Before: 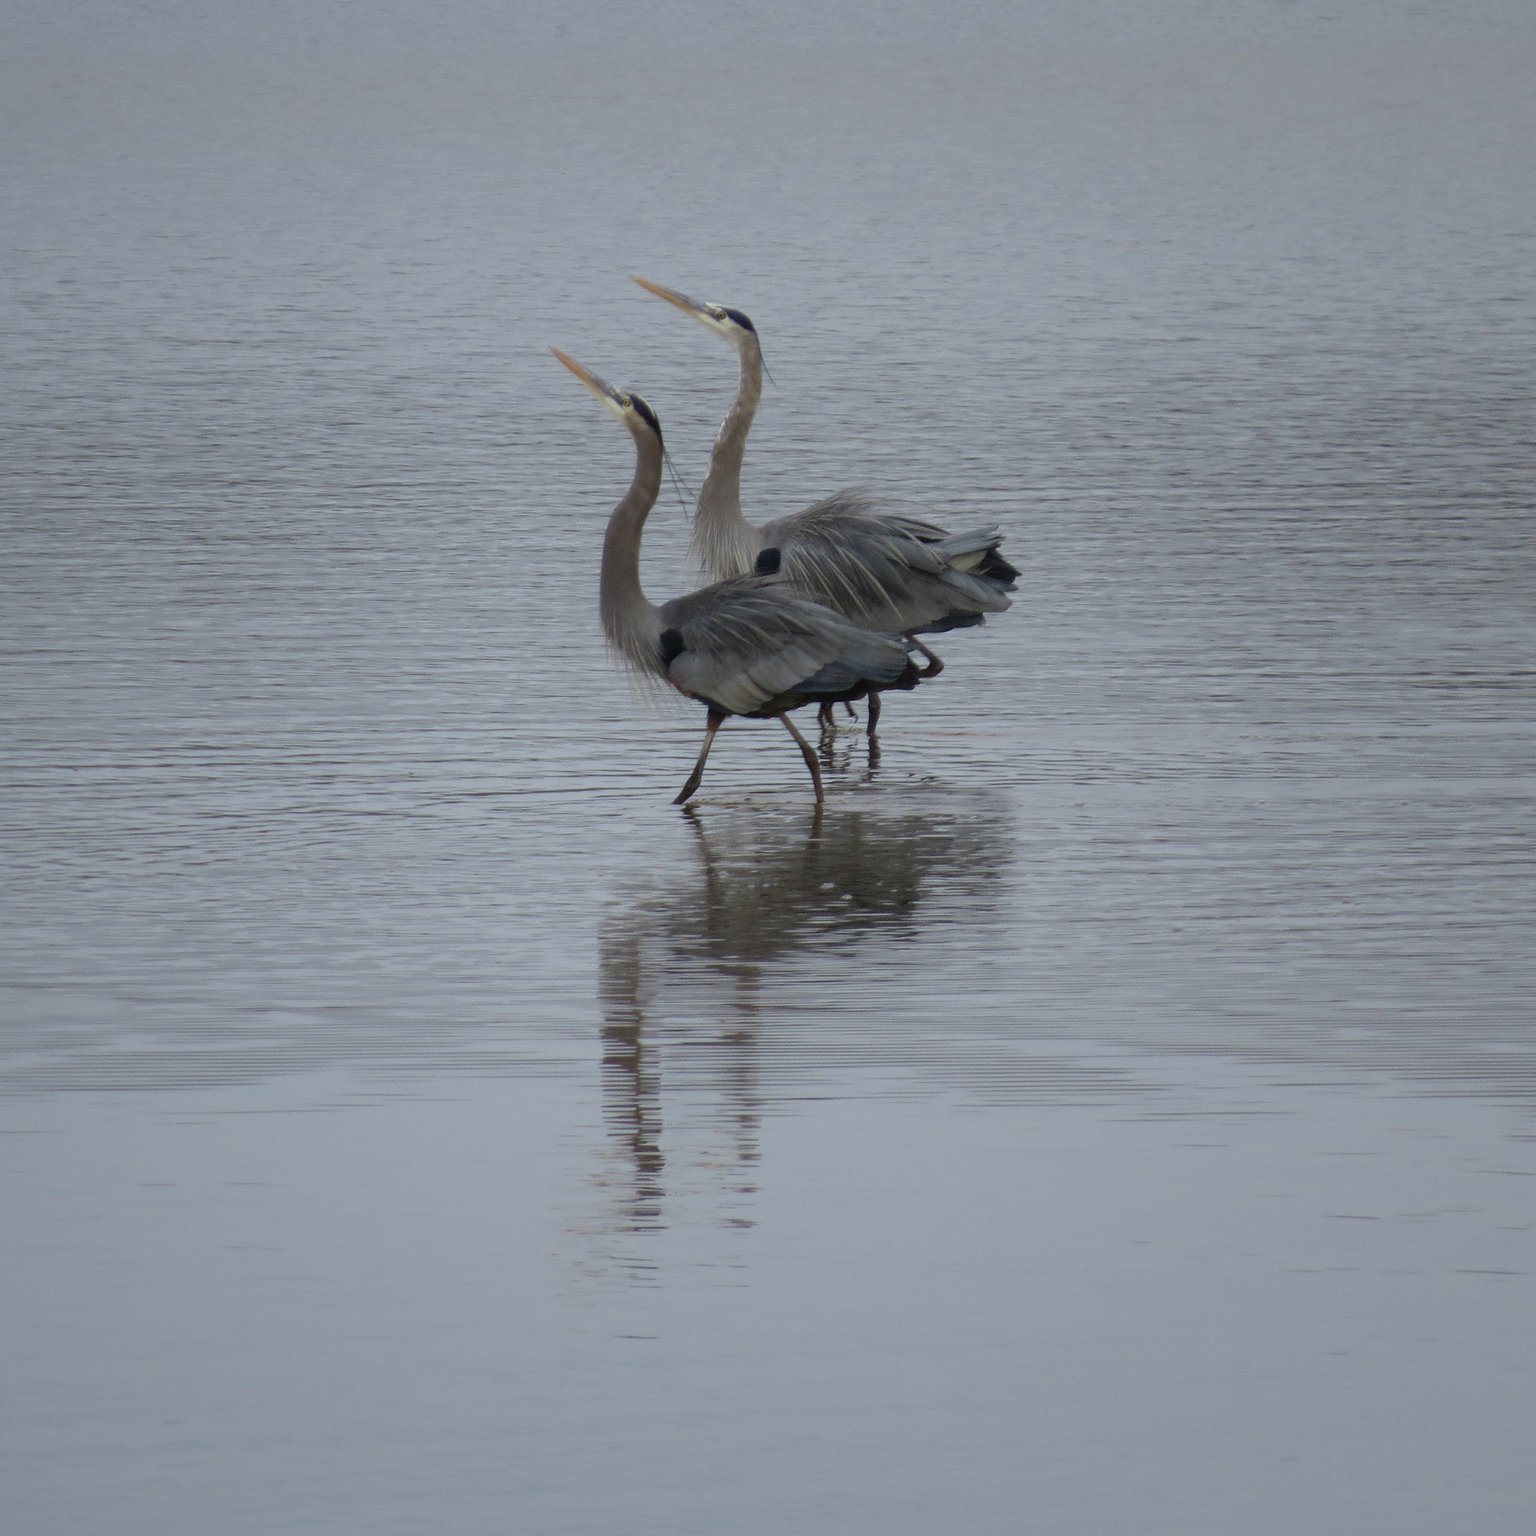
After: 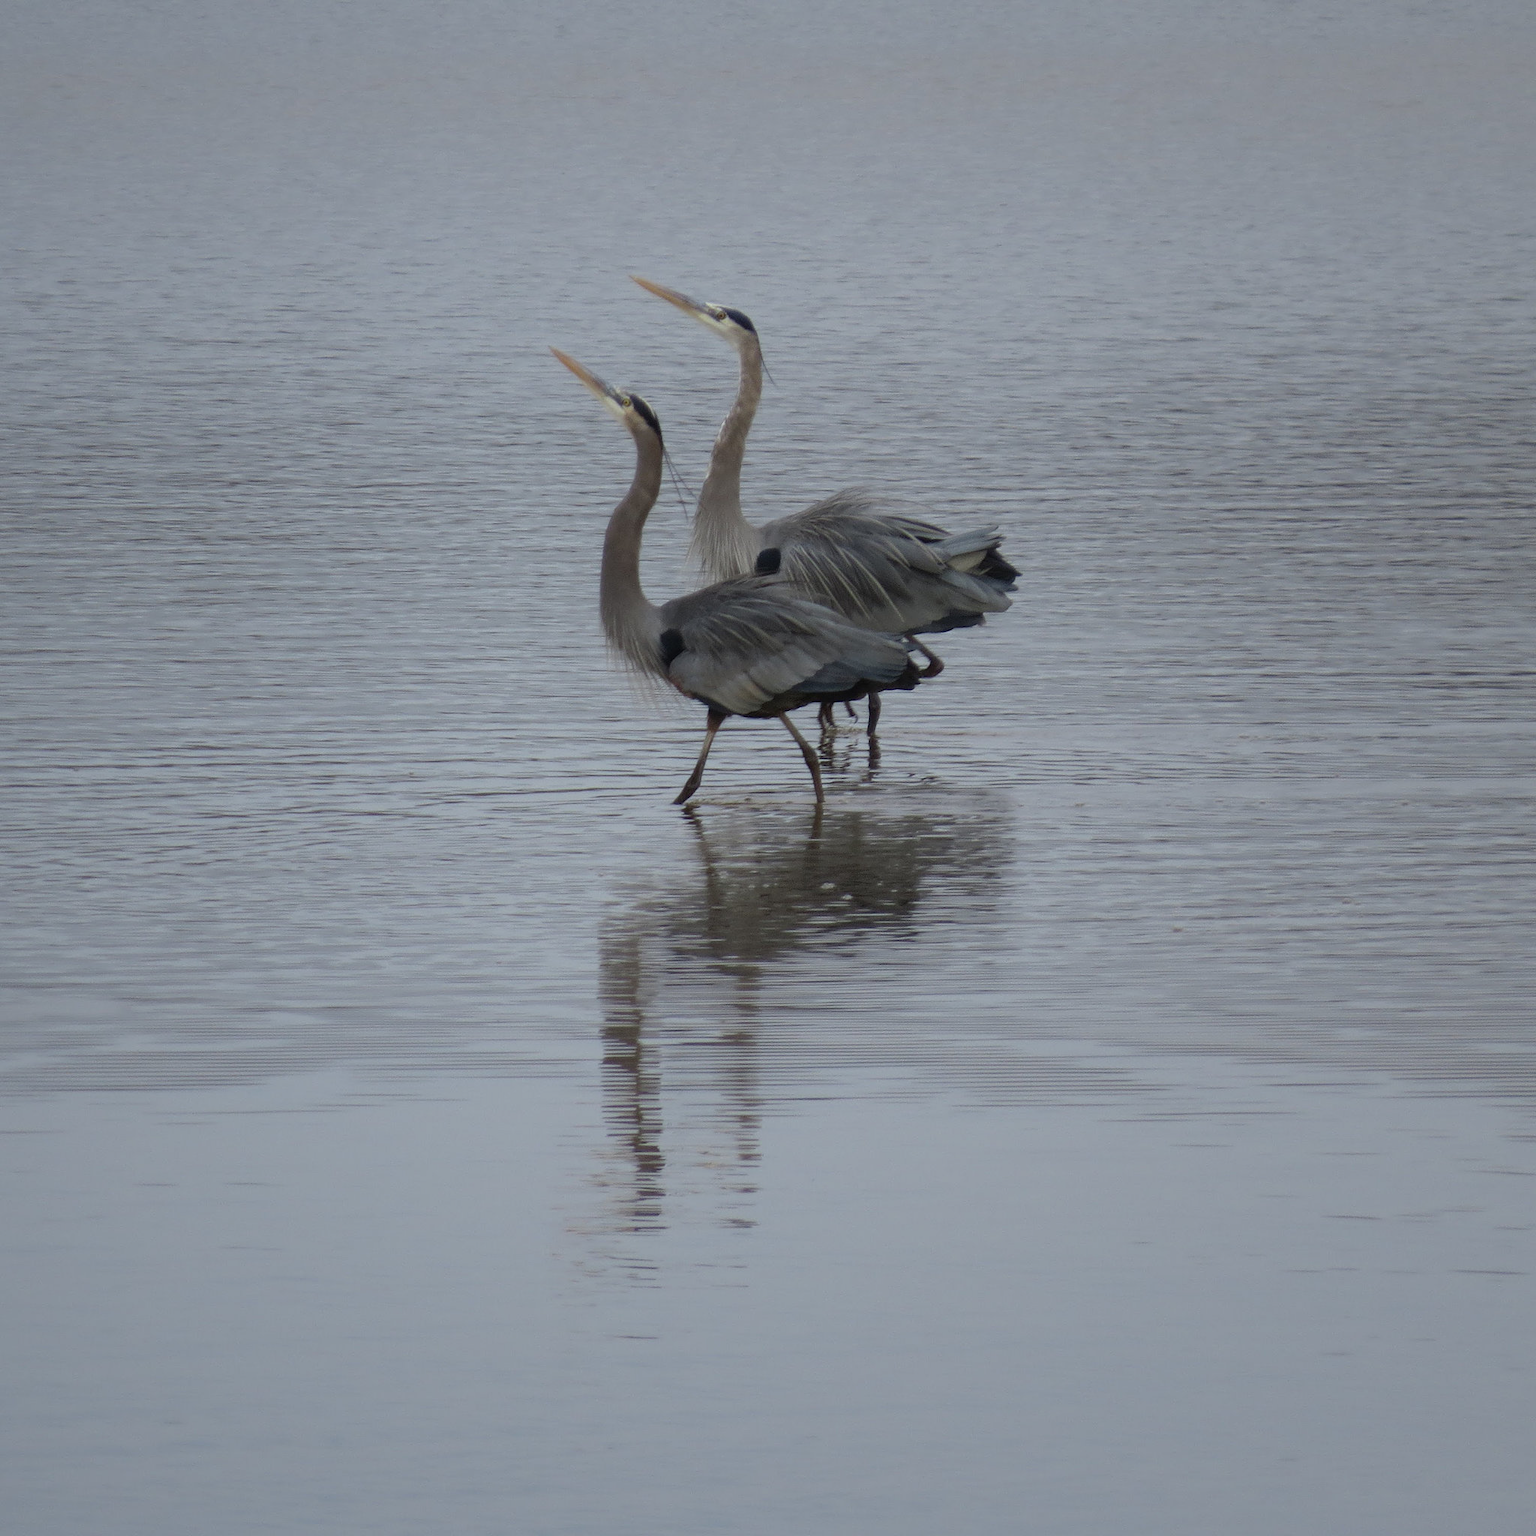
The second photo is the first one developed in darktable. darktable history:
exposure: exposure -0.049 EV, compensate highlight preservation false
